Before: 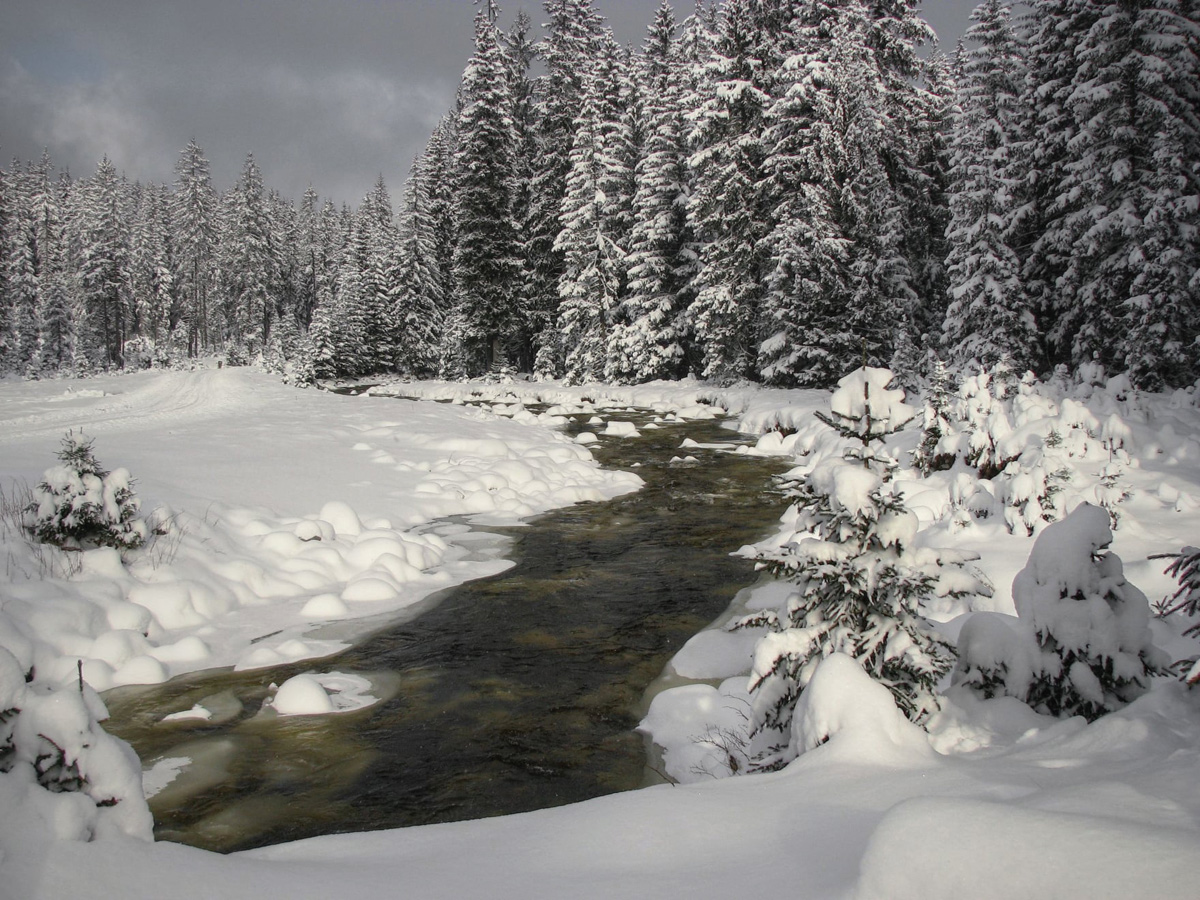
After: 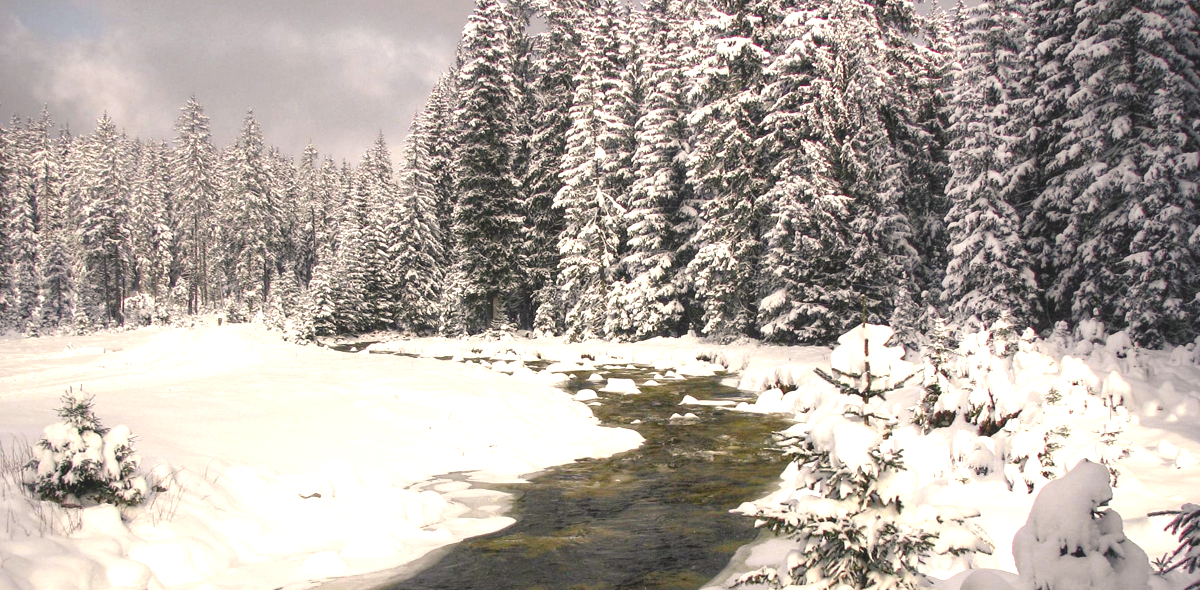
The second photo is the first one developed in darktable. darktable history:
crop and rotate: top 4.848%, bottom 29.503%
exposure: black level correction 0, exposure 1.1 EV, compensate exposure bias true, compensate highlight preservation false
color balance rgb: shadows lift › chroma 2%, shadows lift › hue 247.2°, power › chroma 0.3%, power › hue 25.2°, highlights gain › chroma 3%, highlights gain › hue 60°, global offset › luminance 0.75%, perceptual saturation grading › global saturation 20%, perceptual saturation grading › highlights -20%, perceptual saturation grading › shadows 30%, global vibrance 20%
